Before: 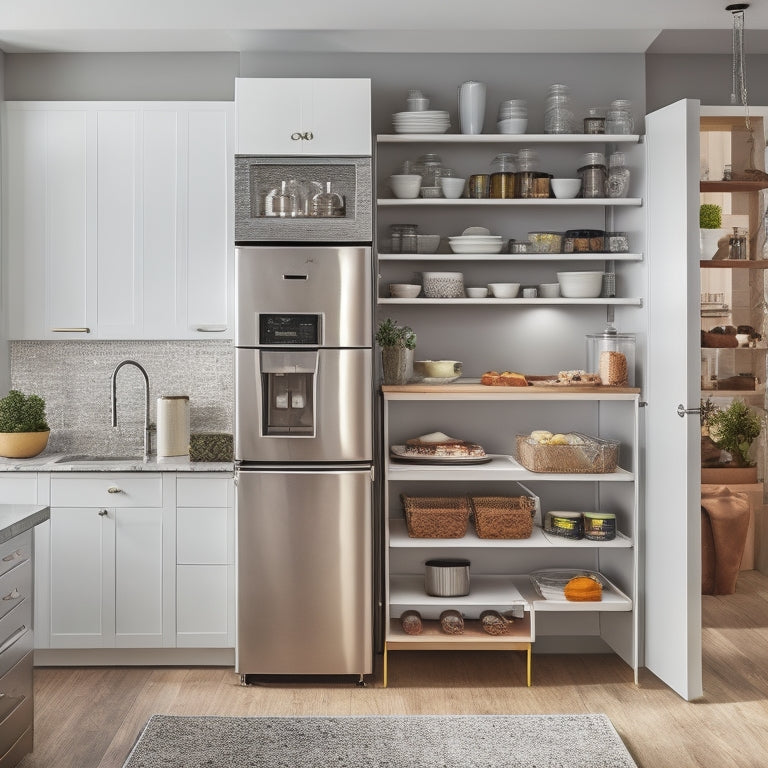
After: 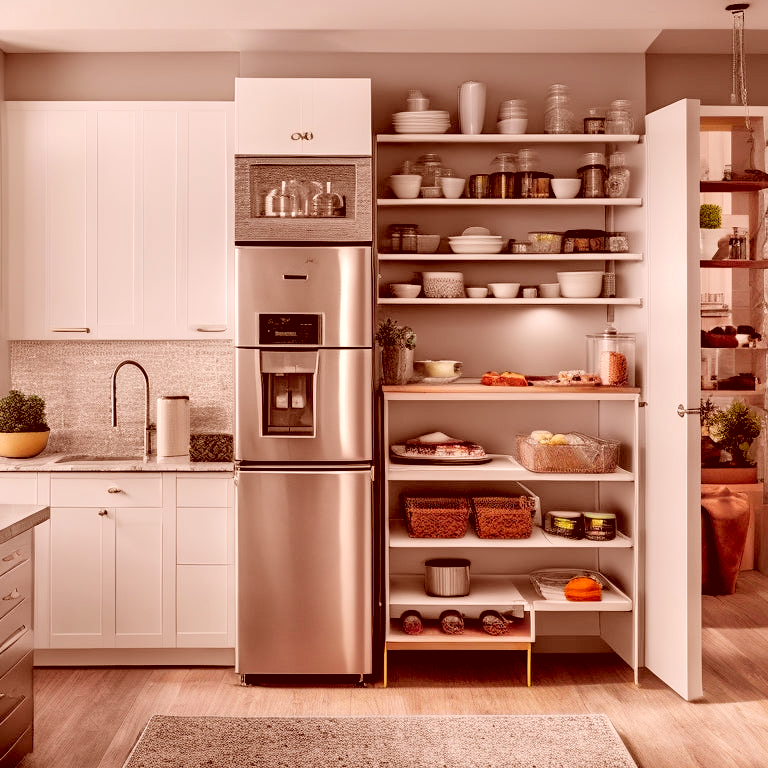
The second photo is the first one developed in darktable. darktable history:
tone curve: curves: ch0 [(0, 0) (0.068, 0.031) (0.183, 0.13) (0.341, 0.319) (0.547, 0.545) (0.828, 0.817) (1, 0.968)]; ch1 [(0, 0) (0.23, 0.166) (0.34, 0.308) (0.371, 0.337) (0.429, 0.408) (0.477, 0.466) (0.499, 0.5) (0.529, 0.528) (0.559, 0.578) (0.743, 0.798) (1, 1)]; ch2 [(0, 0) (0.431, 0.419) (0.495, 0.502) (0.524, 0.525) (0.568, 0.543) (0.6, 0.597) (0.634, 0.644) (0.728, 0.722) (1, 1)], color space Lab, independent channels, preserve colors none
color balance: lift [1, 1, 0.999, 1.001], gamma [1, 1.003, 1.005, 0.995], gain [1, 0.992, 0.988, 1.012], contrast 5%, output saturation 110%
rgb levels: levels [[0.029, 0.461, 0.922], [0, 0.5, 1], [0, 0.5, 1]]
color correction: highlights a* 9.03, highlights b* 8.71, shadows a* 40, shadows b* 40, saturation 0.8
tone equalizer: on, module defaults
